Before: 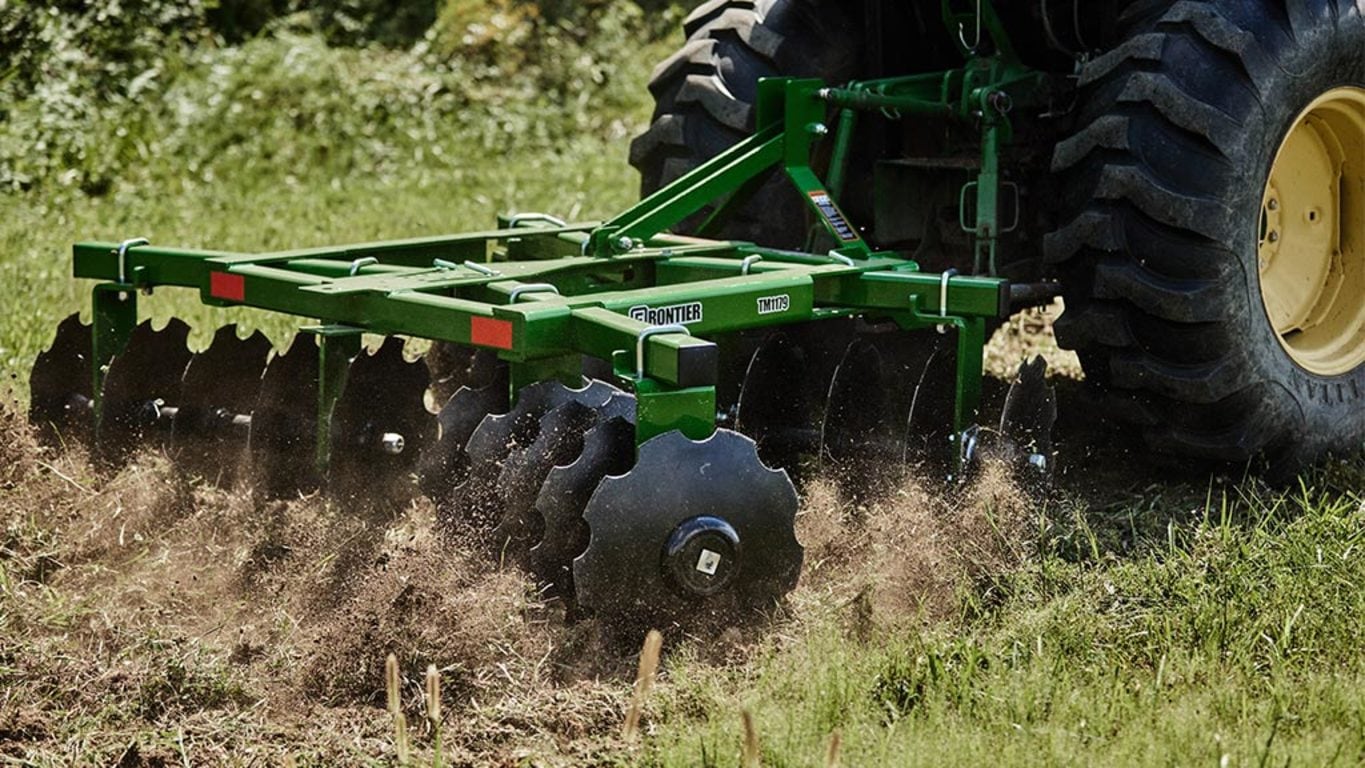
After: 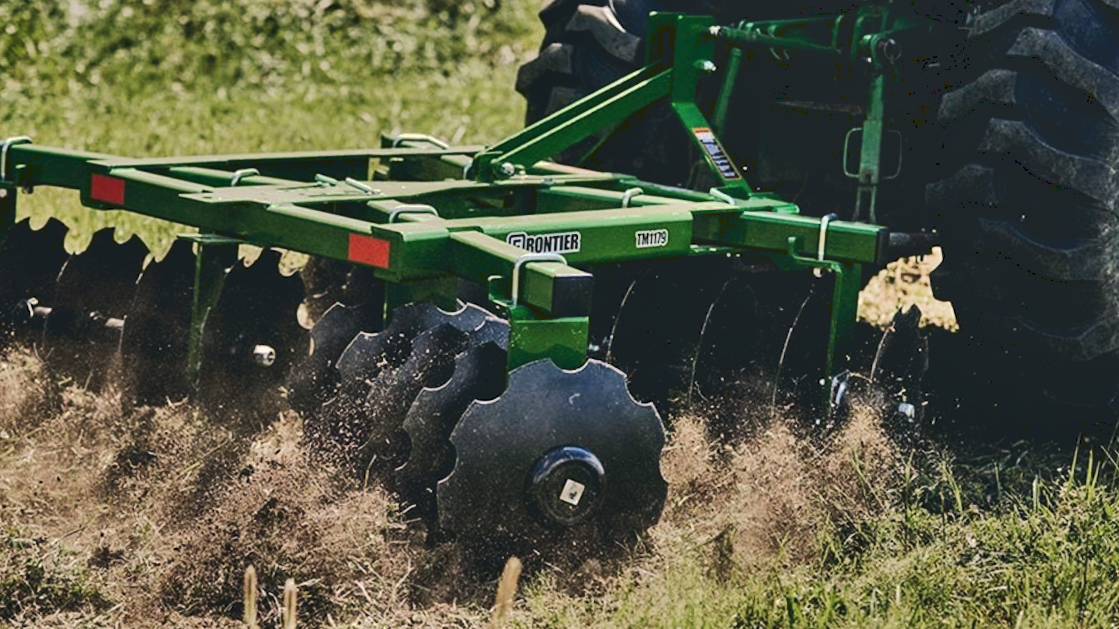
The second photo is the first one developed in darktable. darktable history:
crop and rotate: angle -3.27°, left 5.211%, top 5.211%, right 4.607%, bottom 4.607%
rotate and perspective: crop left 0, crop top 0
tone equalizer: on, module defaults
contrast brightness saturation: contrast 0.14
shadows and highlights: low approximation 0.01, soften with gaussian
color correction: highlights a* 5.38, highlights b* 5.3, shadows a* -4.26, shadows b* -5.11
tone curve: curves: ch0 [(0, 0) (0.003, 0.096) (0.011, 0.096) (0.025, 0.098) (0.044, 0.099) (0.069, 0.106) (0.1, 0.128) (0.136, 0.153) (0.177, 0.186) (0.224, 0.218) (0.277, 0.265) (0.335, 0.316) (0.399, 0.374) (0.468, 0.445) (0.543, 0.526) (0.623, 0.605) (0.709, 0.681) (0.801, 0.758) (0.898, 0.819) (1, 1)], preserve colors none
